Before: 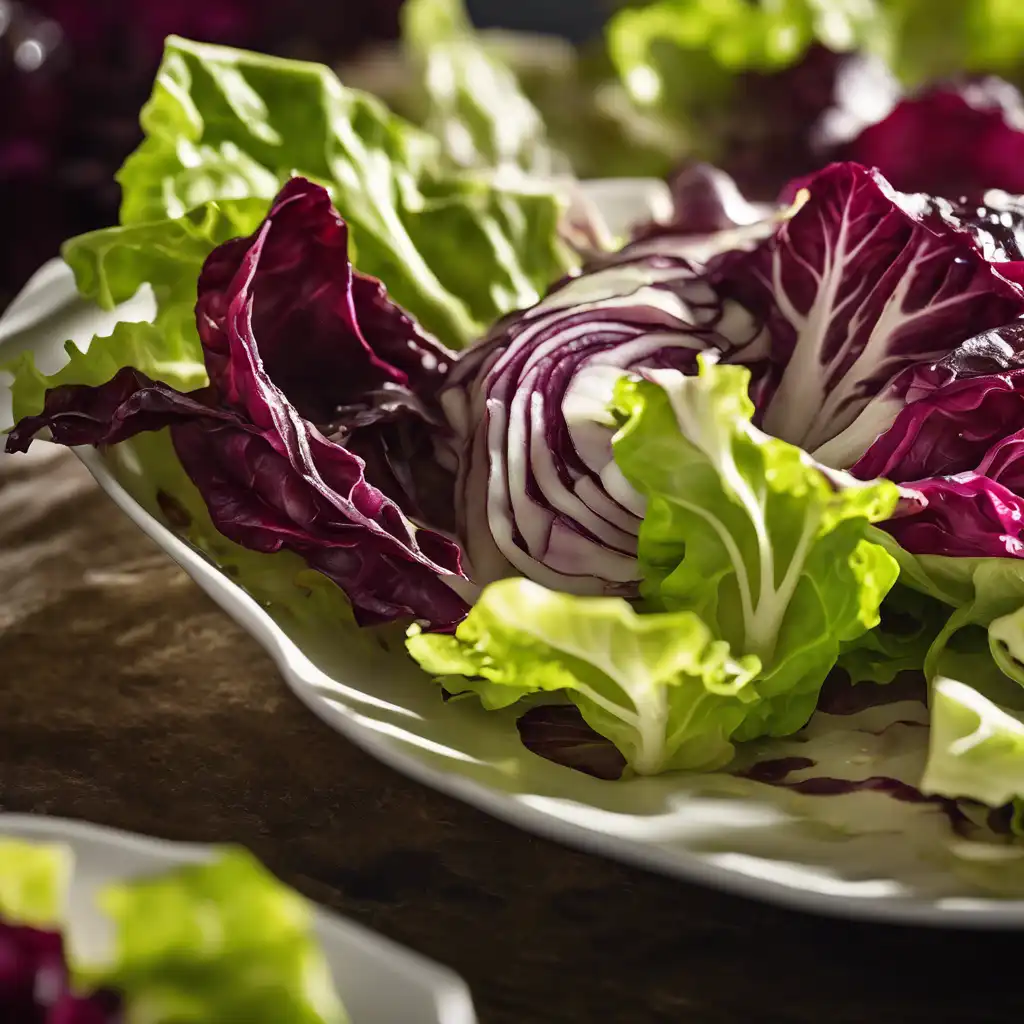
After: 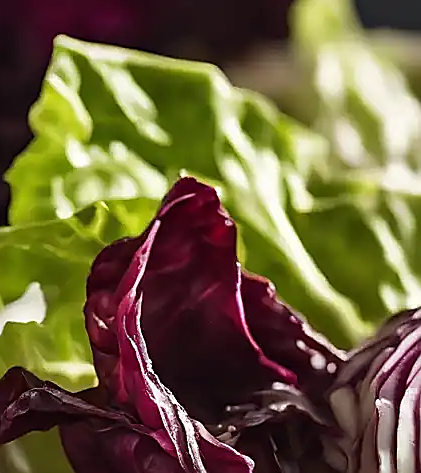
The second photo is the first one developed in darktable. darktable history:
crop and rotate: left 10.893%, top 0.047%, right 47.906%, bottom 53.744%
sharpen: radius 1.408, amount 1.25, threshold 0.691
